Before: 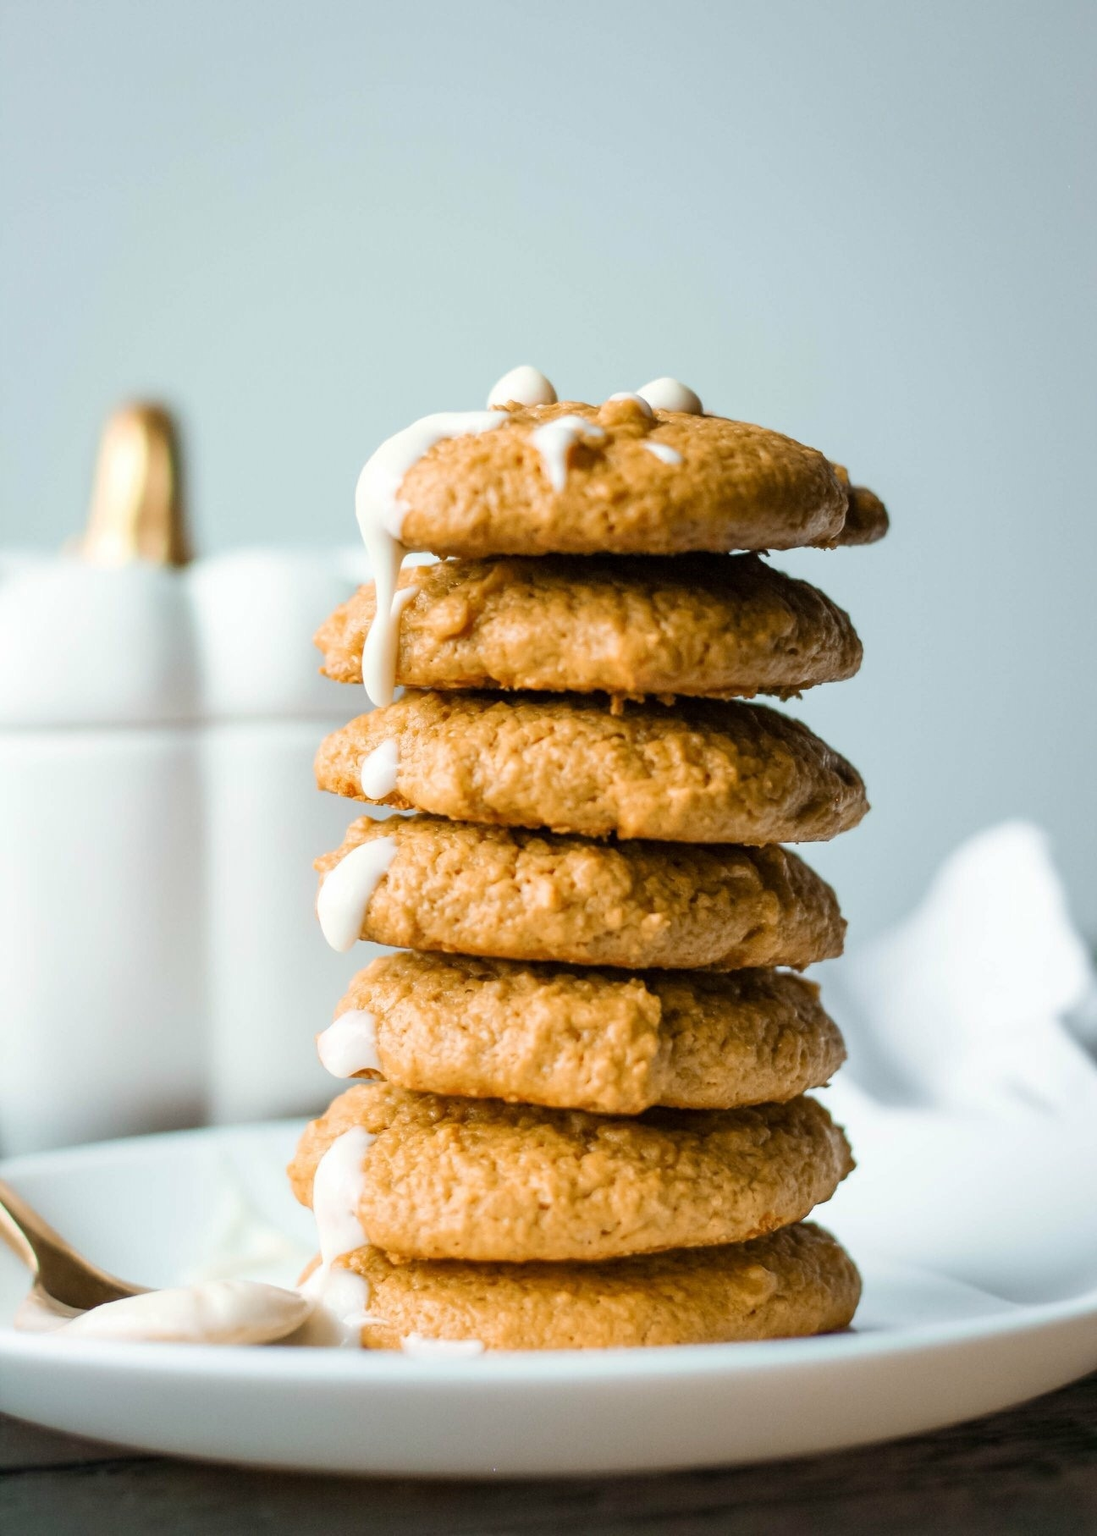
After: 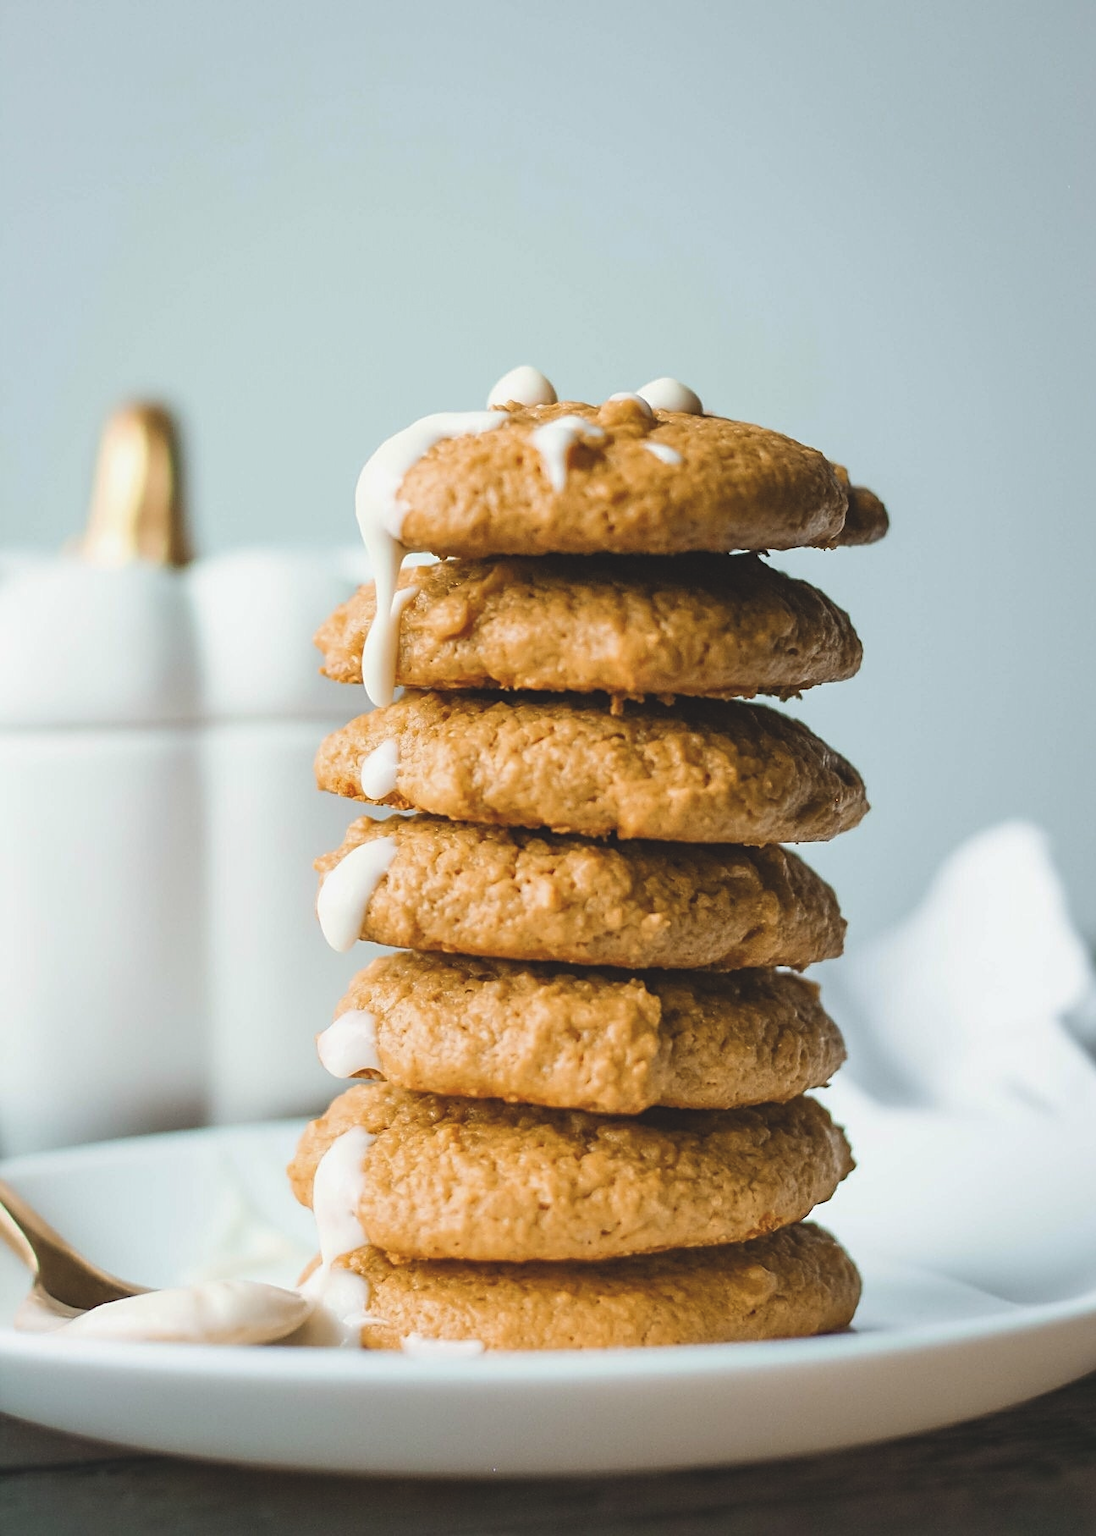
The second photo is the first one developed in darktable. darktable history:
color zones: curves: ch0 [(0.068, 0.464) (0.25, 0.5) (0.48, 0.508) (0.75, 0.536) (0.886, 0.476) (0.967, 0.456)]; ch1 [(0.066, 0.456) (0.25, 0.5) (0.616, 0.508) (0.746, 0.56) (0.934, 0.444)]
exposure: black level correction -0.015, exposure -0.125 EV, compensate highlight preservation false
sharpen: on, module defaults
